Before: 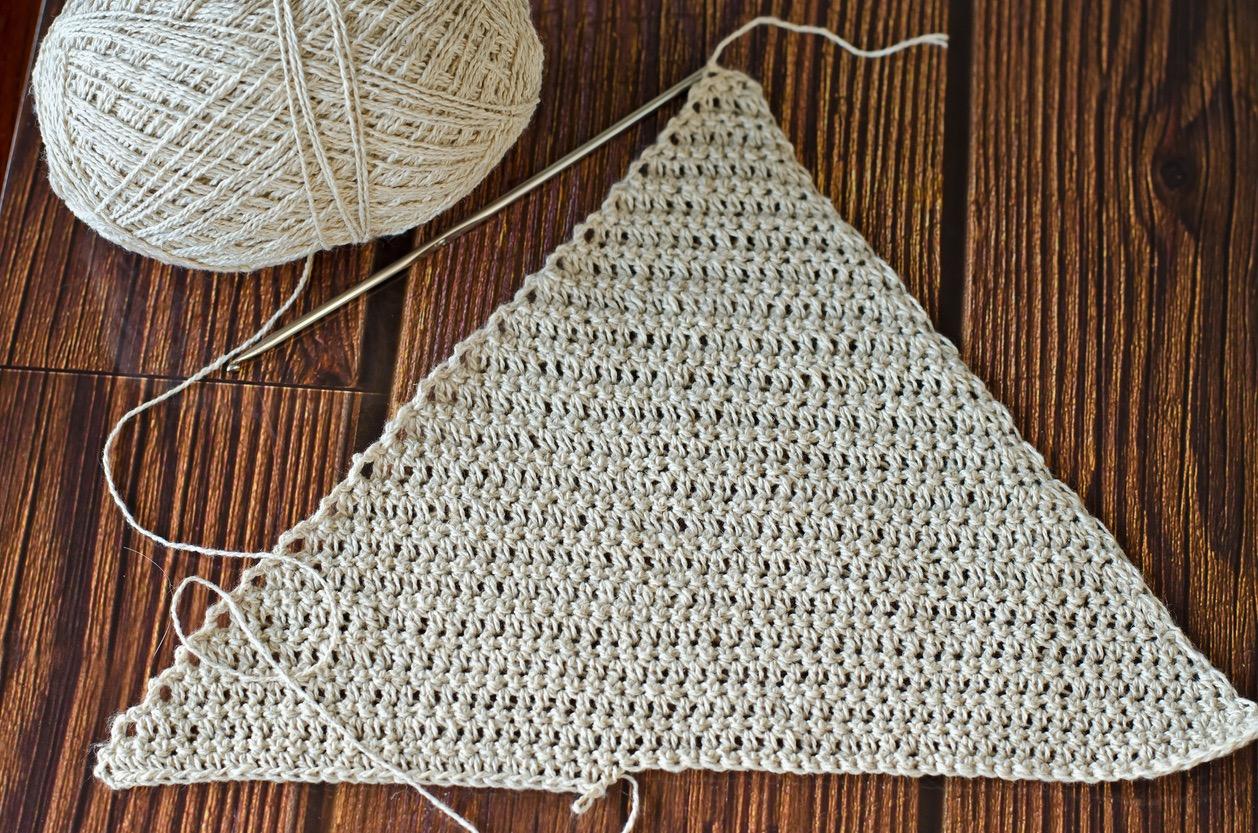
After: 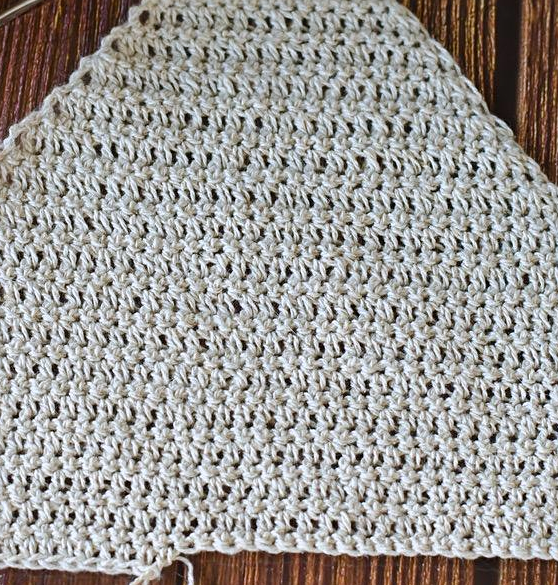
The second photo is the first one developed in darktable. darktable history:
white balance: red 0.984, blue 1.059
sharpen: amount 0.2
crop: left 35.432%, top 26.233%, right 20.145%, bottom 3.432%
contrast equalizer: y [[0.5, 0.488, 0.462, 0.461, 0.491, 0.5], [0.5 ×6], [0.5 ×6], [0 ×6], [0 ×6]]
